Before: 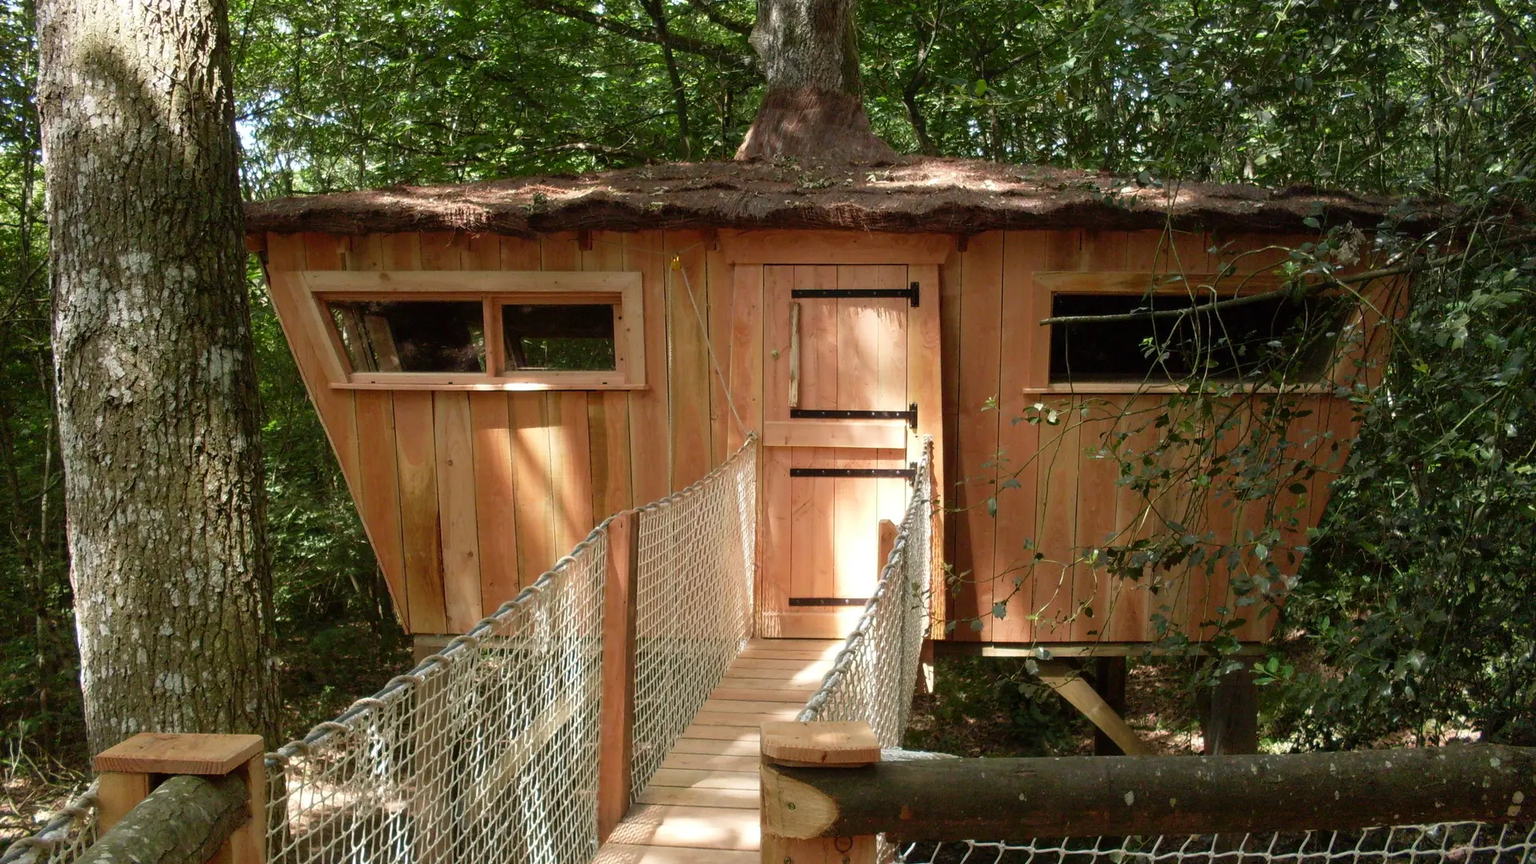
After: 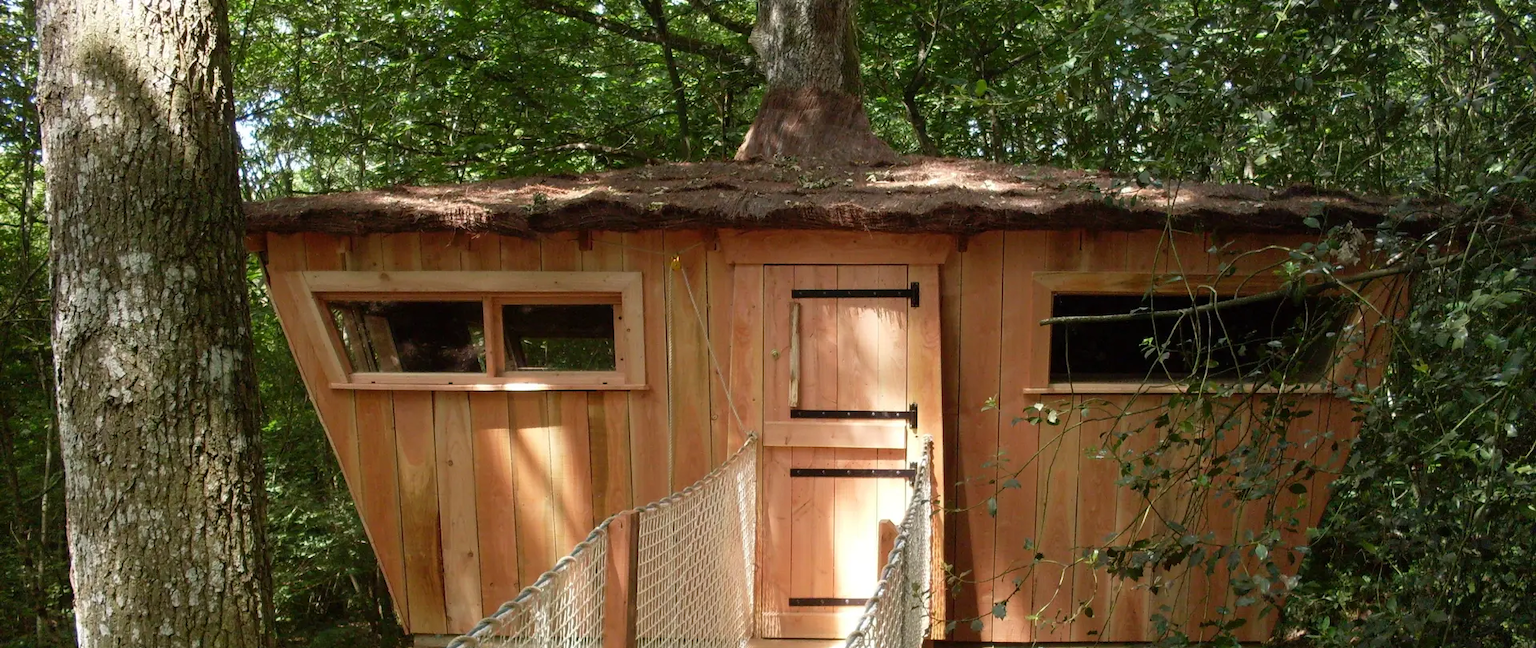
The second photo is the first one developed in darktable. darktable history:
crop: bottom 24.982%
